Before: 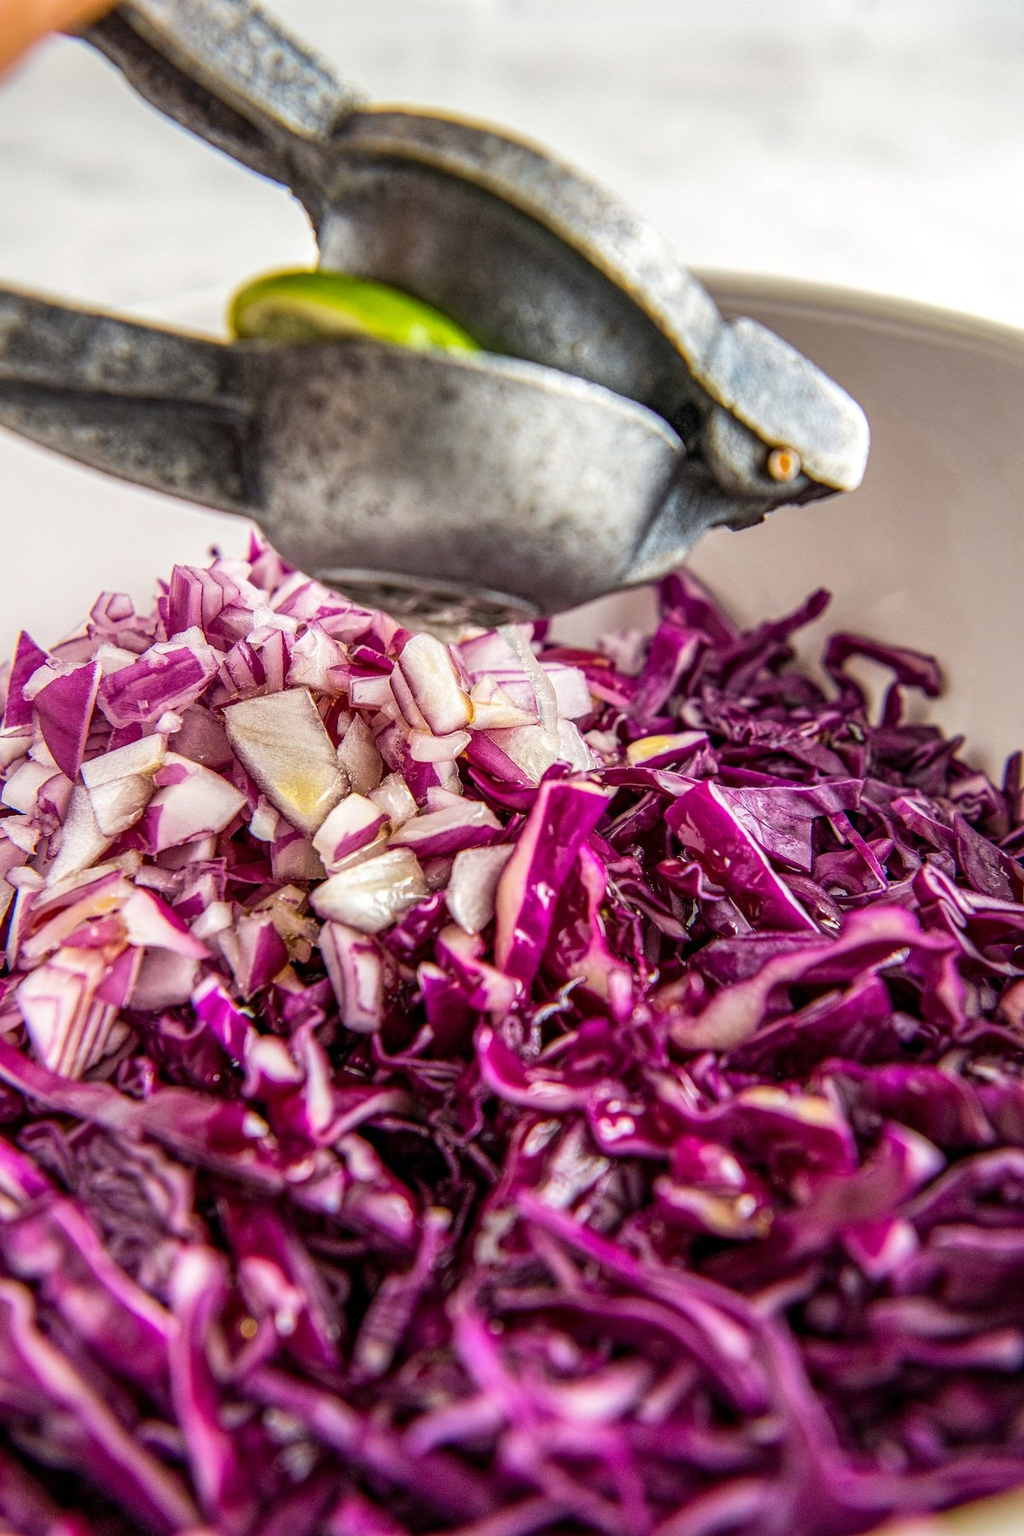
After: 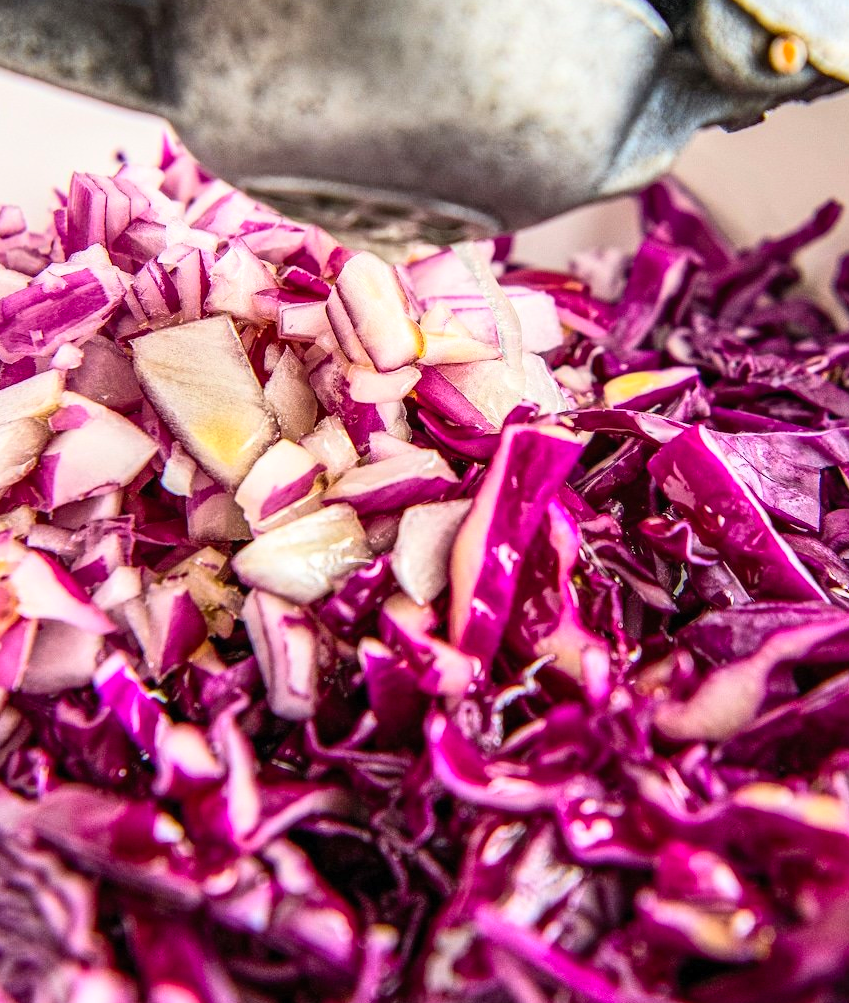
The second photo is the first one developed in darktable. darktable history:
crop: left 10.939%, top 27.244%, right 18.307%, bottom 17.032%
contrast brightness saturation: contrast 0.204, brightness 0.155, saturation 0.226
